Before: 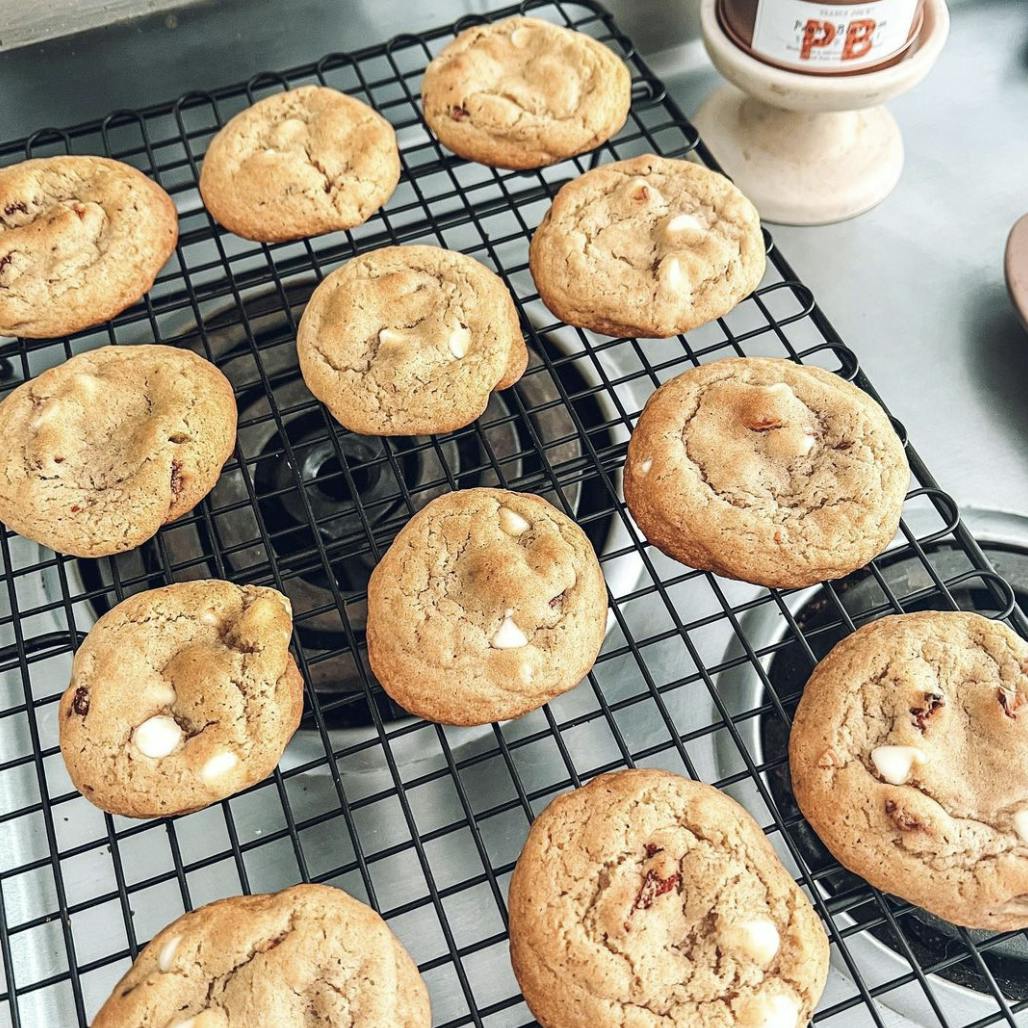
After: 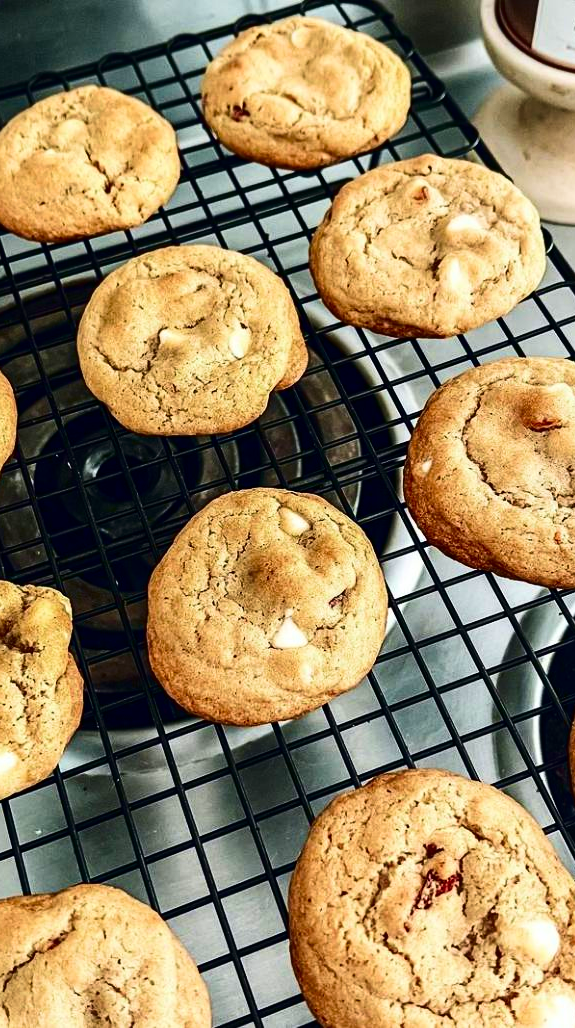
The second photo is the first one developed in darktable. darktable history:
crop: left 21.441%, right 22.612%
velvia: on, module defaults
contrast brightness saturation: contrast 0.243, brightness -0.243, saturation 0.135
color correction: highlights b* 0.058, saturation 1.13
